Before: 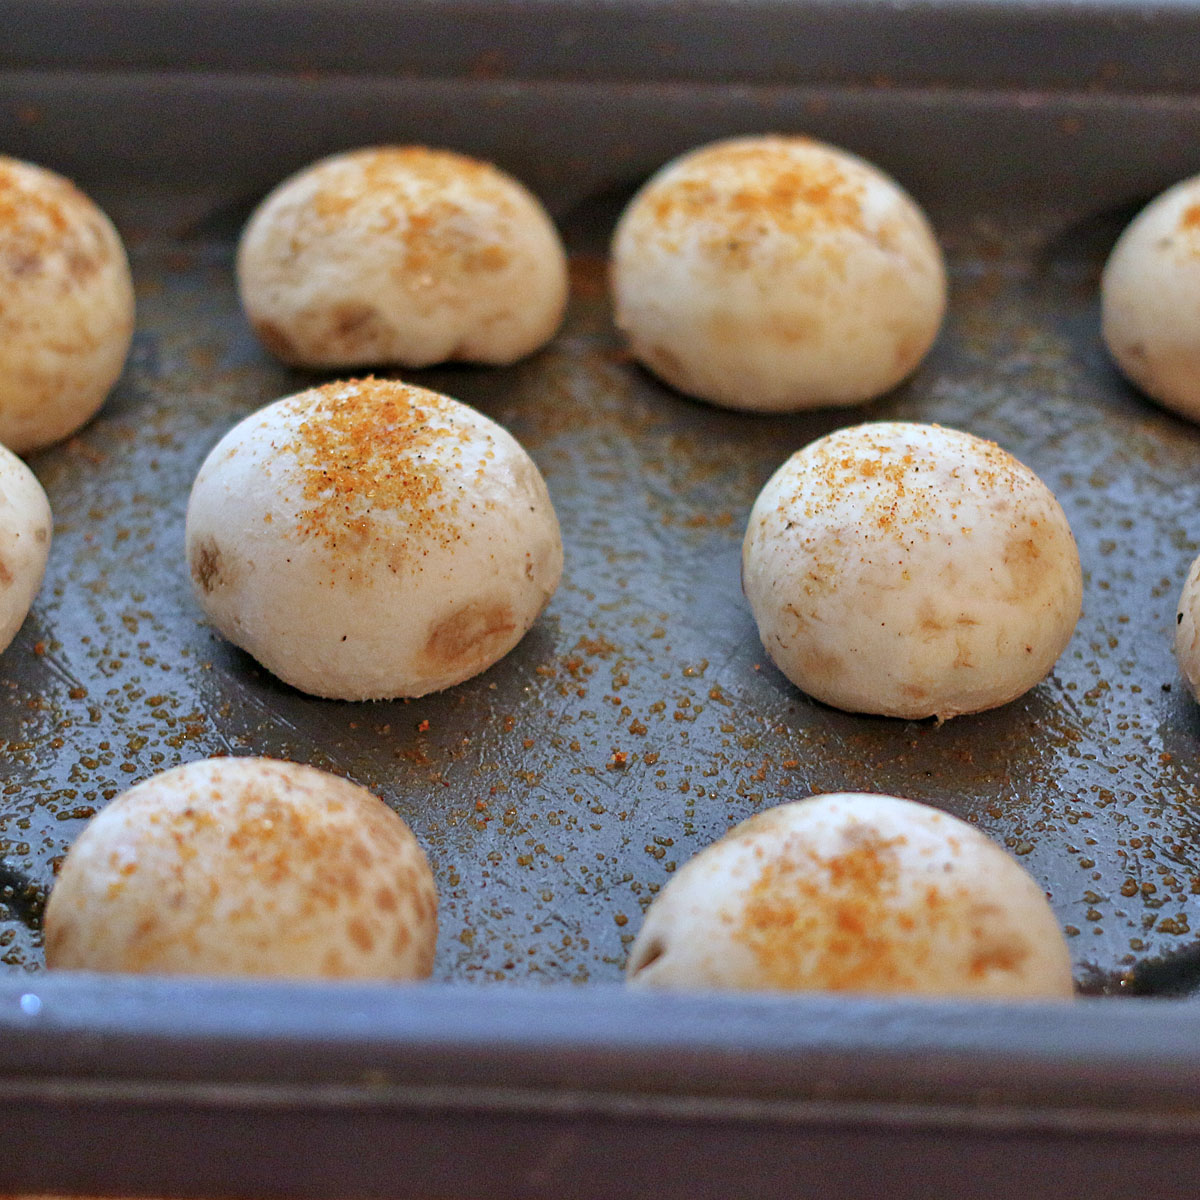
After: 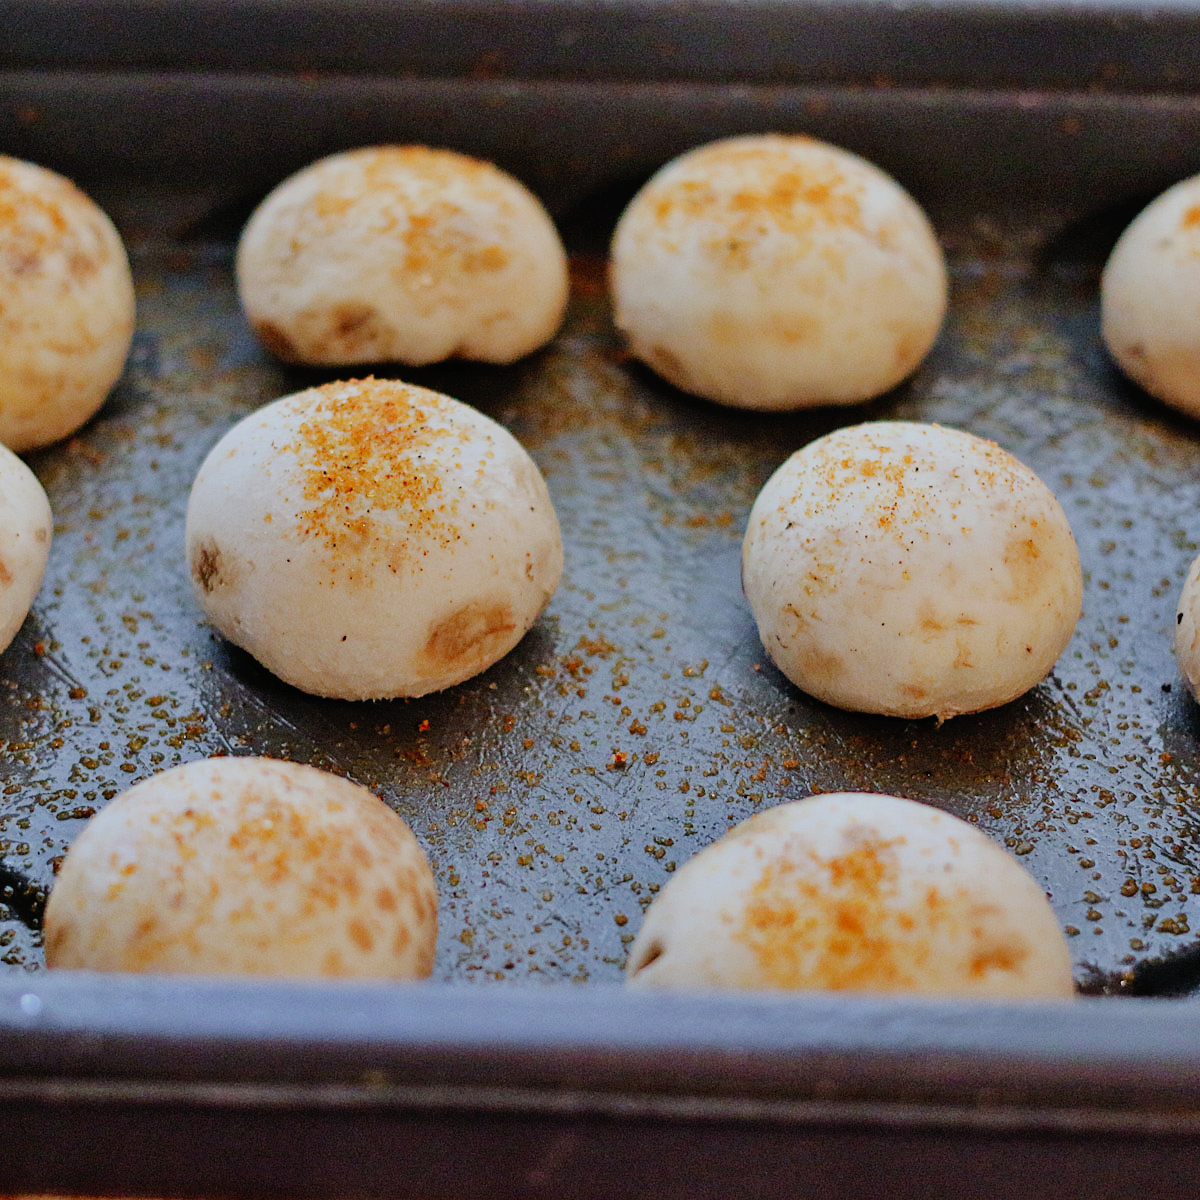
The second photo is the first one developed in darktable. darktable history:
filmic rgb: black relative exposure -7.65 EV, white relative exposure 4.56 EV, hardness 3.61
tone curve: curves: ch0 [(0, 0) (0.003, 0.016) (0.011, 0.015) (0.025, 0.017) (0.044, 0.026) (0.069, 0.034) (0.1, 0.043) (0.136, 0.068) (0.177, 0.119) (0.224, 0.175) (0.277, 0.251) (0.335, 0.328) (0.399, 0.415) (0.468, 0.499) (0.543, 0.58) (0.623, 0.659) (0.709, 0.731) (0.801, 0.807) (0.898, 0.895) (1, 1)], preserve colors none
white balance: red 1, blue 1
